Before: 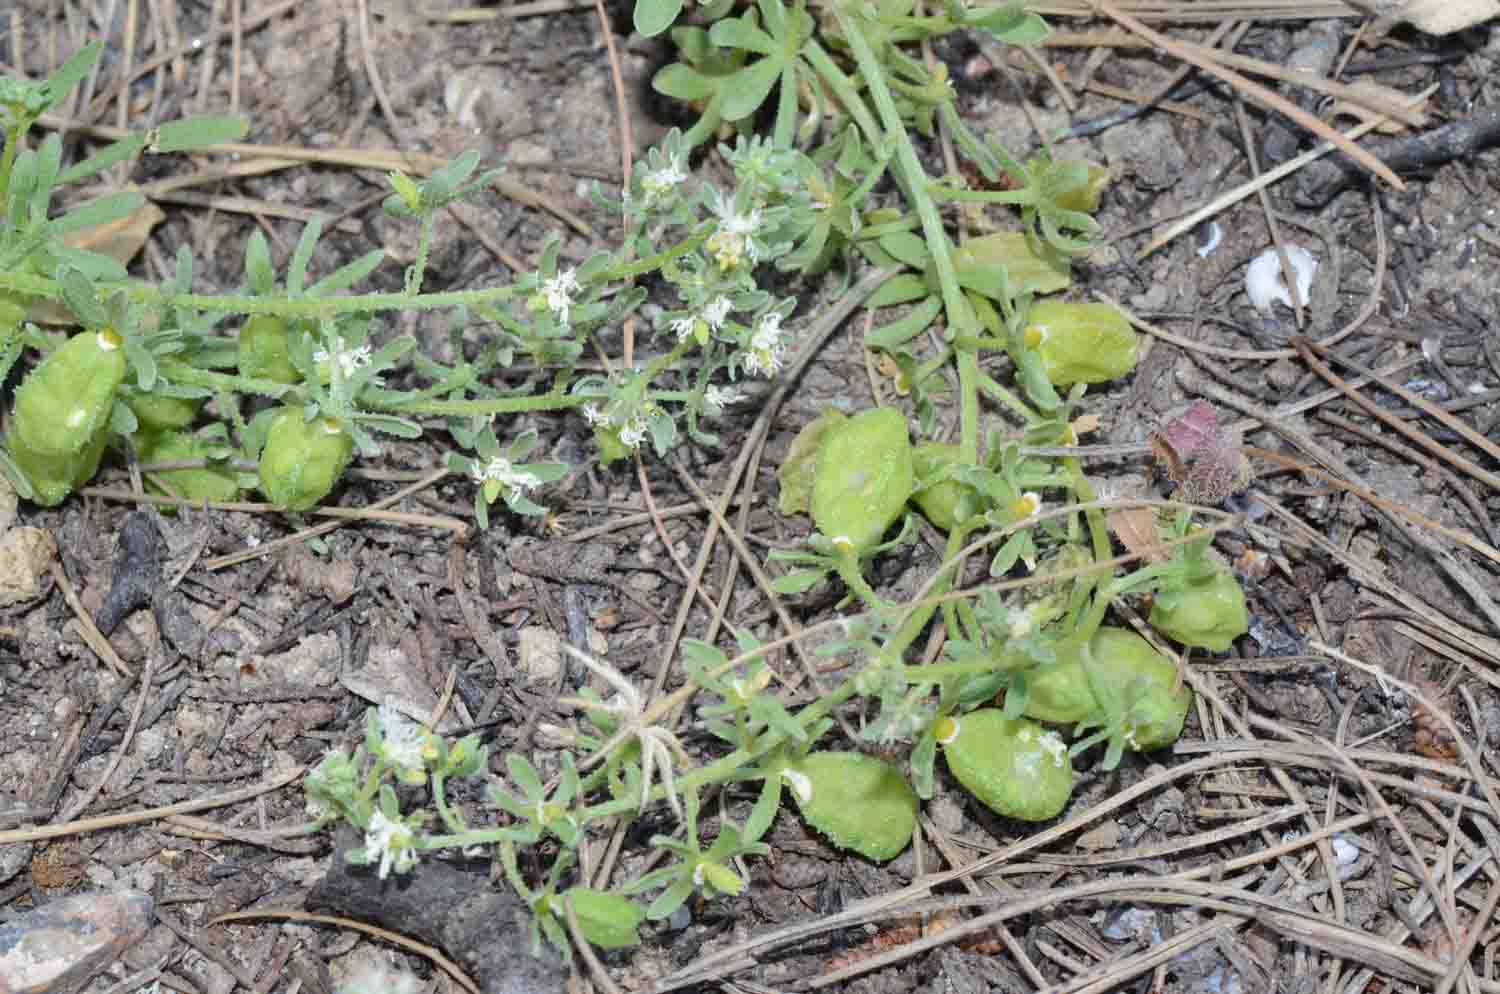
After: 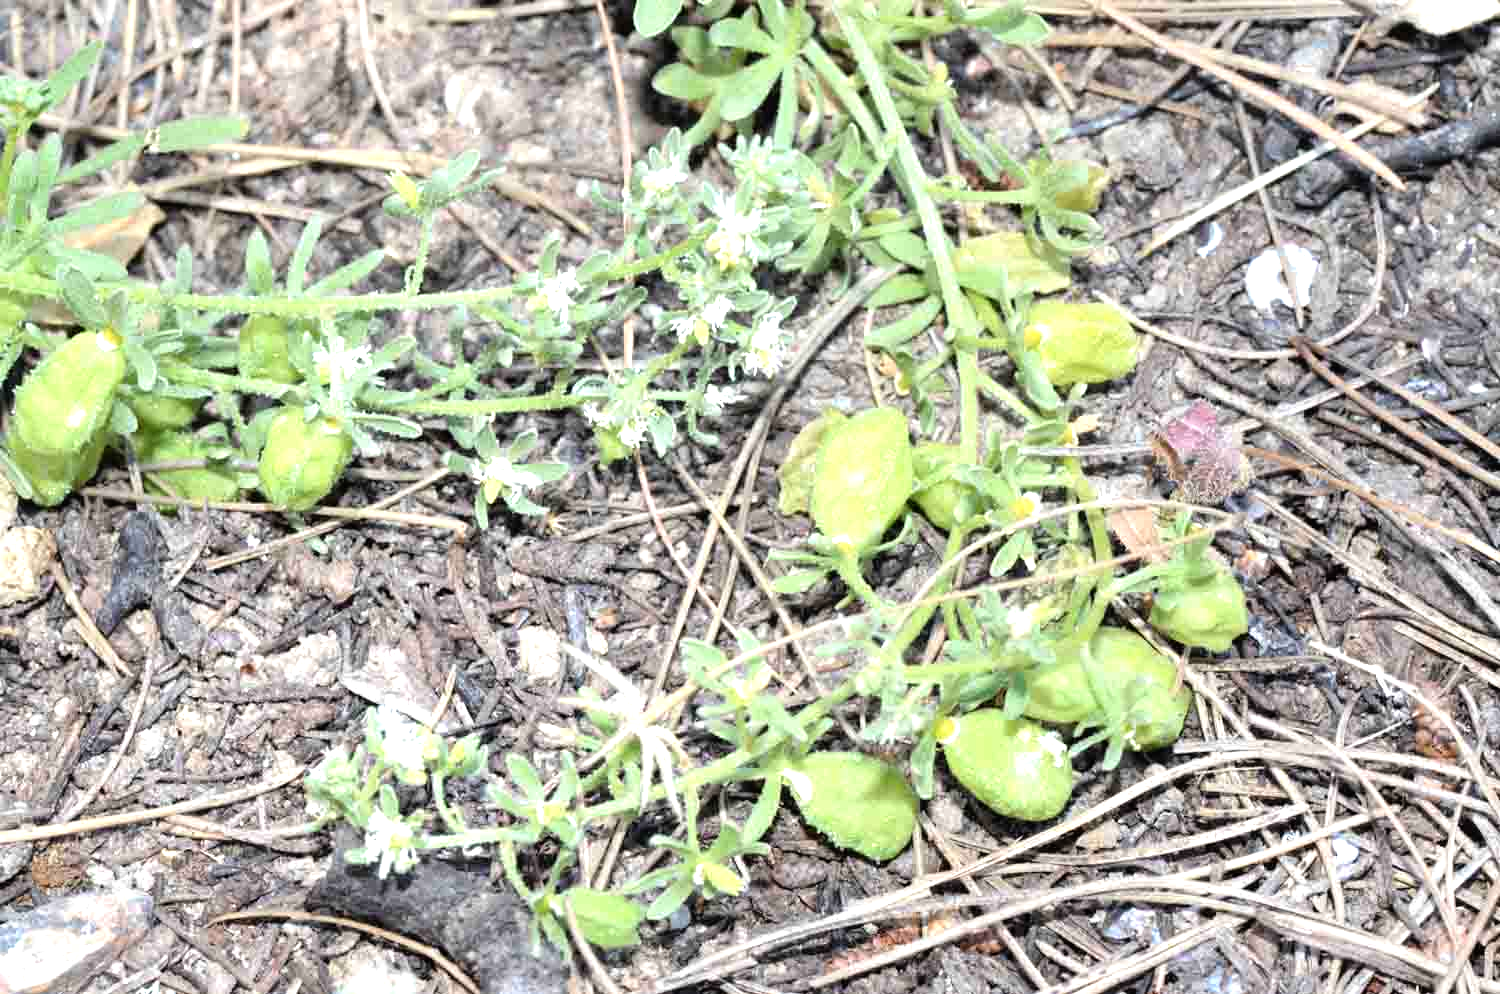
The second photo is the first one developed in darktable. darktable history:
tone equalizer: -8 EV -1.09 EV, -7 EV -0.995 EV, -6 EV -0.881 EV, -5 EV -0.616 EV, -3 EV 0.587 EV, -2 EV 0.879 EV, -1 EV 1.01 EV, +0 EV 1.06 EV
contrast brightness saturation: saturation -0.061
